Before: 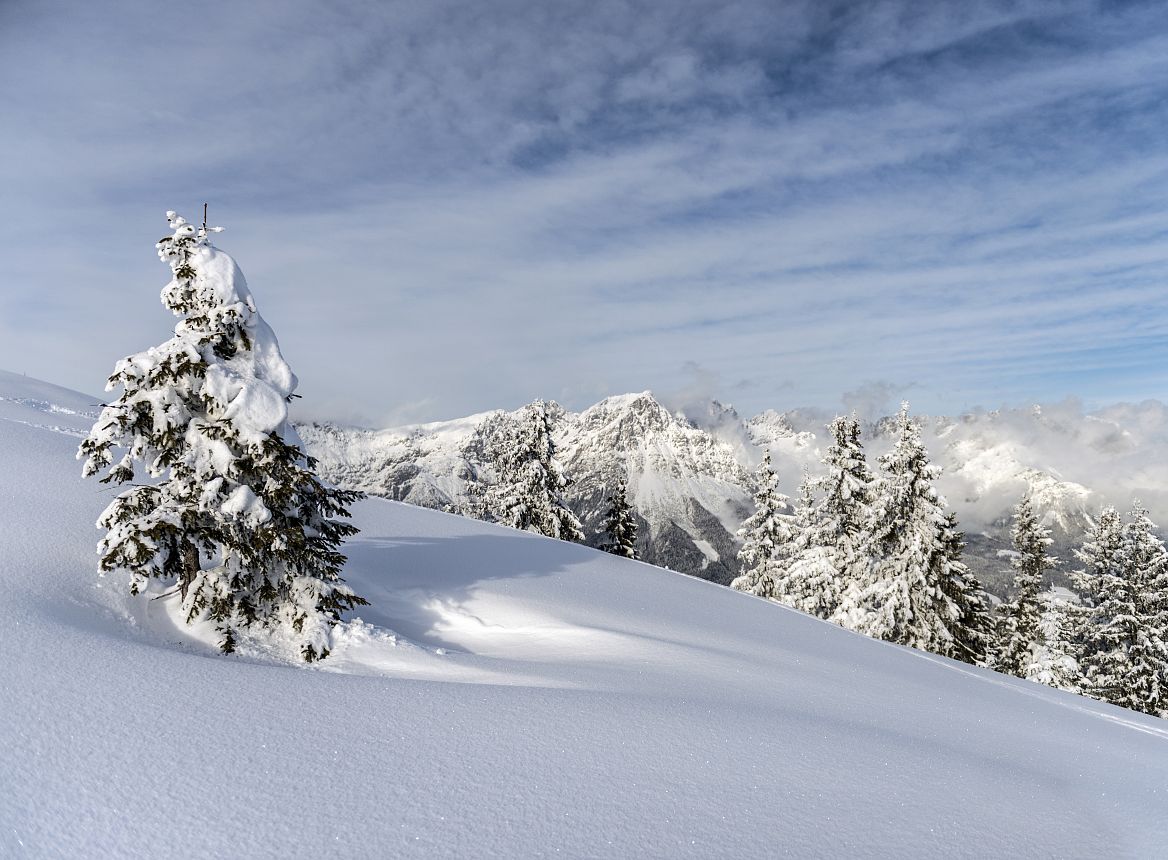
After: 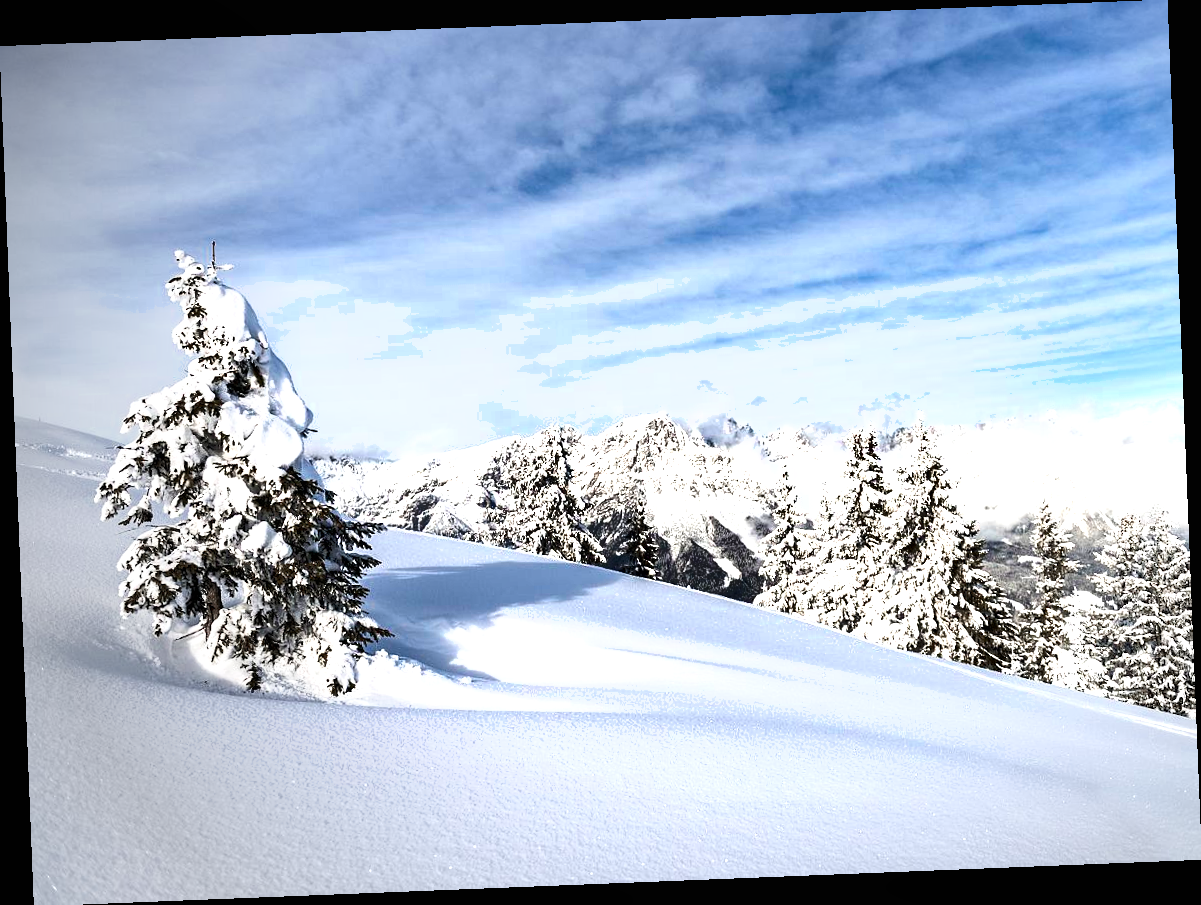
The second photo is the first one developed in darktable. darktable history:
exposure: black level correction 0, exposure 1.2 EV, compensate highlight preservation false
shadows and highlights: soften with gaussian
vignetting: fall-off start 73.57%, center (0.22, -0.235)
color zones: curves: ch0 [(0, 0.473) (0.001, 0.473) (0.226, 0.548) (0.4, 0.589) (0.525, 0.54) (0.728, 0.403) (0.999, 0.473) (1, 0.473)]; ch1 [(0, 0.619) (0.001, 0.619) (0.234, 0.388) (0.4, 0.372) (0.528, 0.422) (0.732, 0.53) (0.999, 0.619) (1, 0.619)]; ch2 [(0, 0.547) (0.001, 0.547) (0.226, 0.45) (0.4, 0.525) (0.525, 0.585) (0.8, 0.511) (0.999, 0.547) (1, 0.547)]
rotate and perspective: rotation -2.29°, automatic cropping off
